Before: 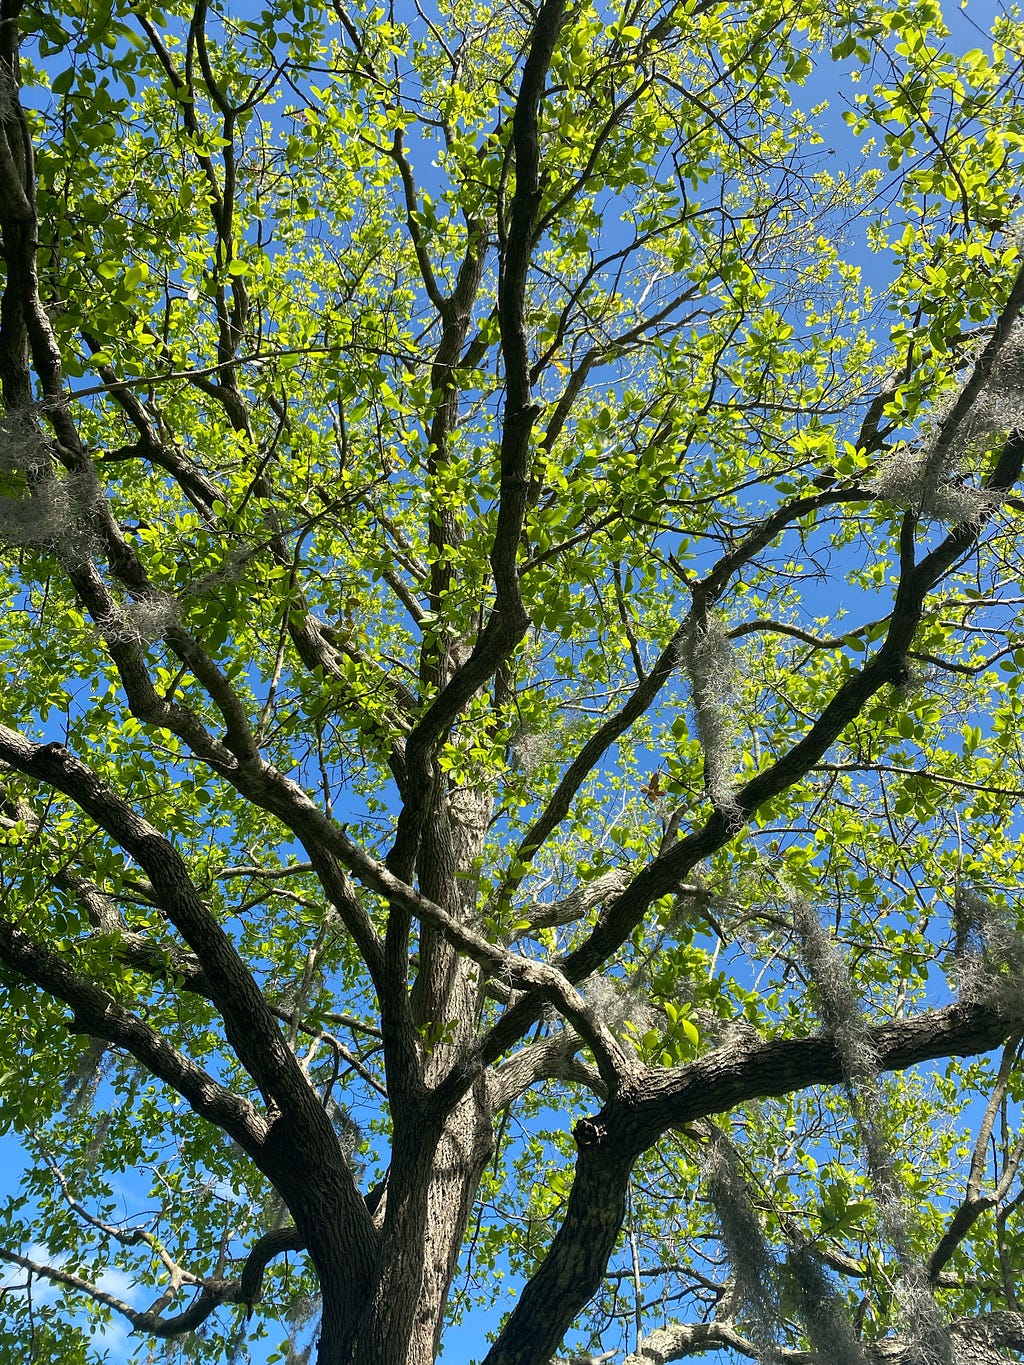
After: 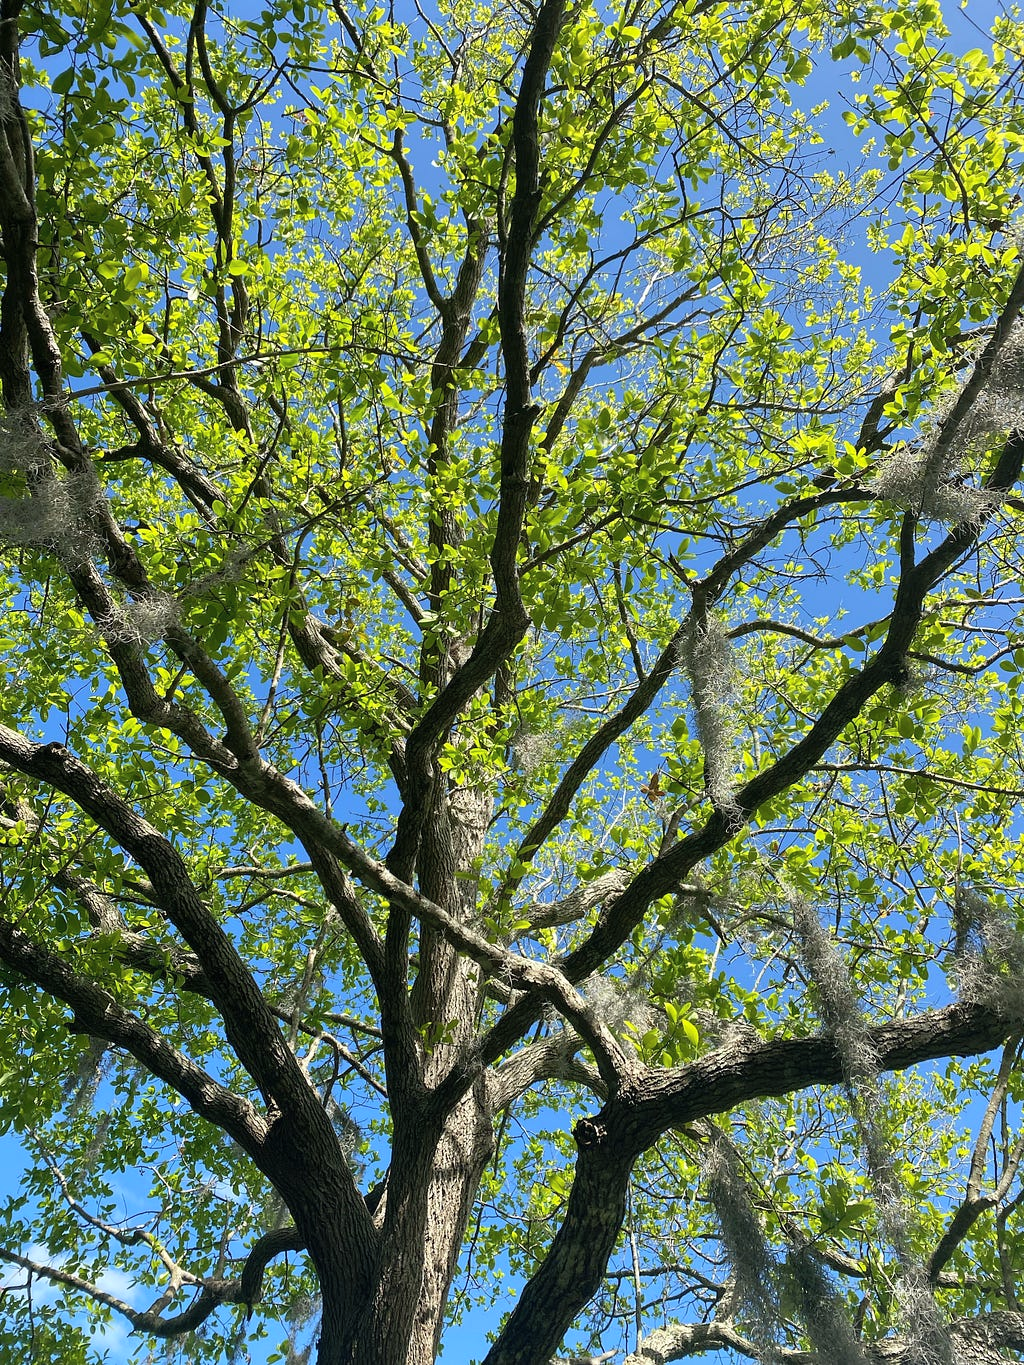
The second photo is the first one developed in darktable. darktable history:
contrast brightness saturation: contrast 0.051, brightness 0.059, saturation 0.012
